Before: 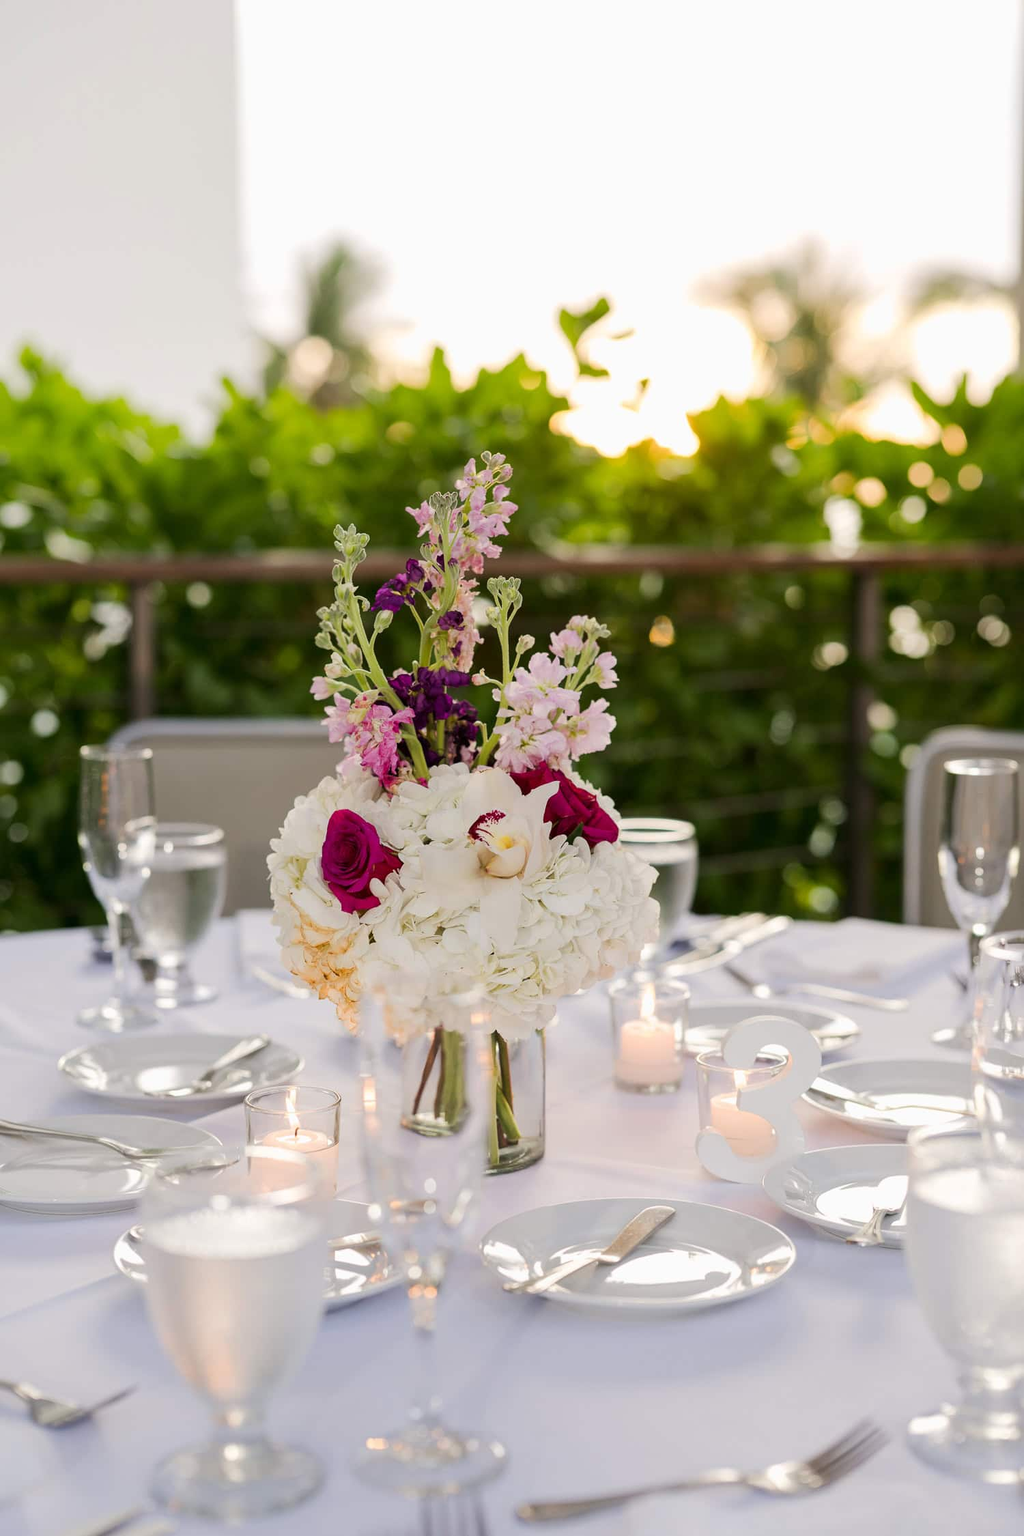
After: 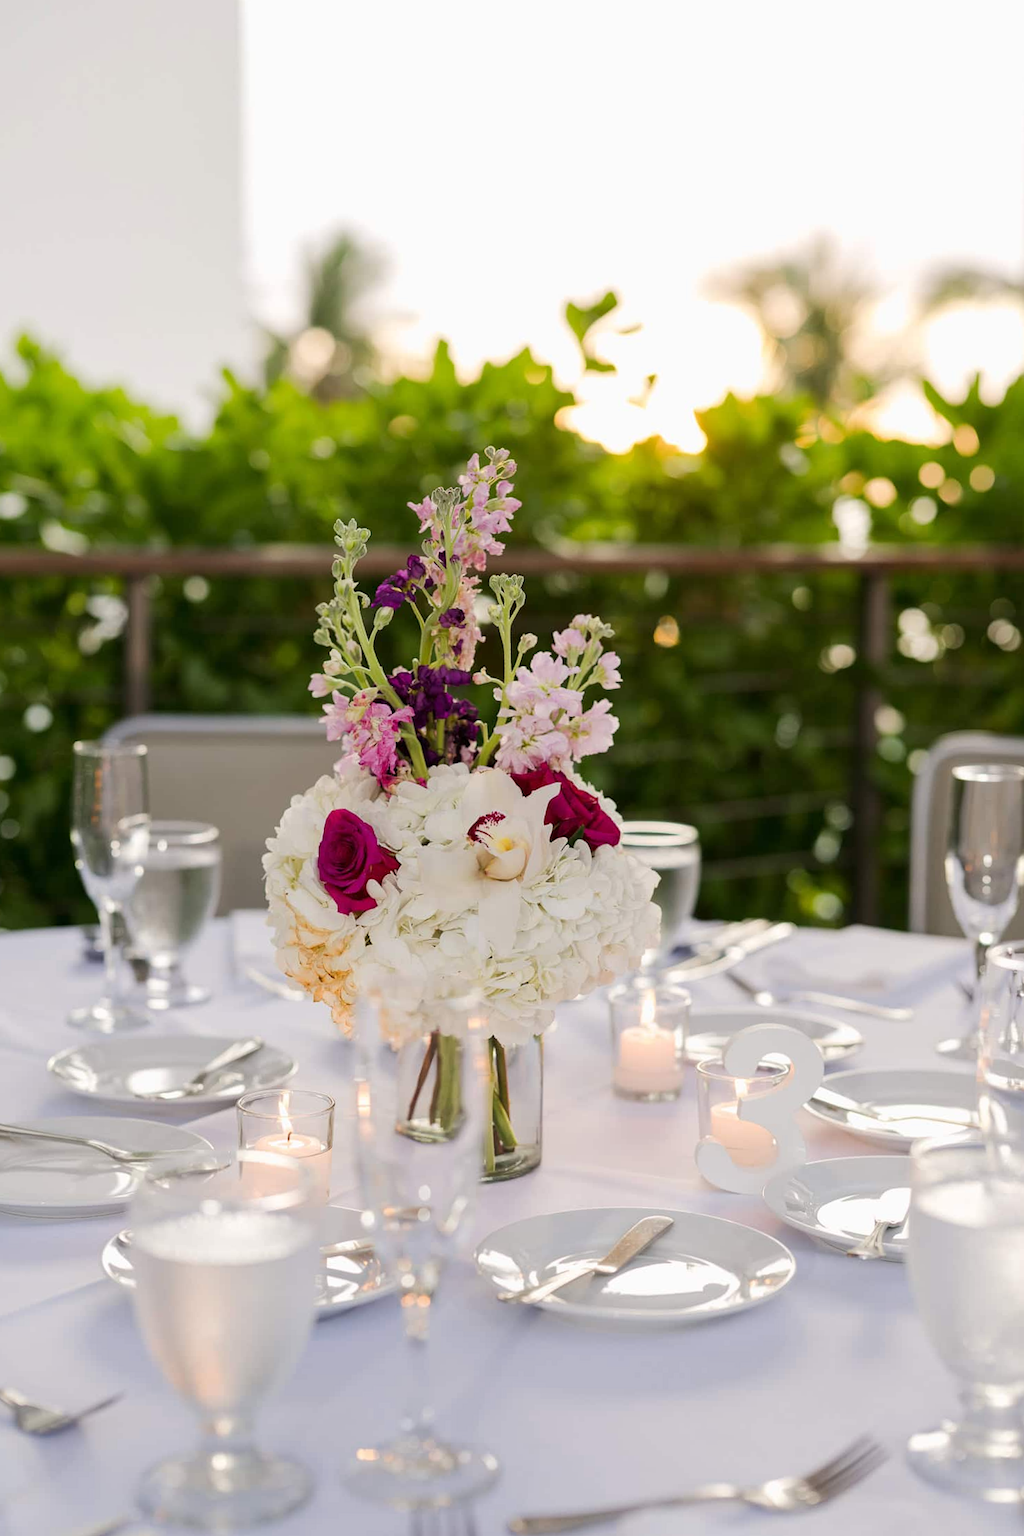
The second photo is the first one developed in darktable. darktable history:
crop and rotate: angle -0.65°
color zones: curves: ch0 [(0, 0.5) (0.143, 0.5) (0.286, 0.5) (0.429, 0.5) (0.62, 0.489) (0.714, 0.445) (0.844, 0.496) (1, 0.5)]; ch1 [(0, 0.5) (0.143, 0.5) (0.286, 0.5) (0.429, 0.5) (0.571, 0.5) (0.714, 0.523) (0.857, 0.5) (1, 0.5)]
